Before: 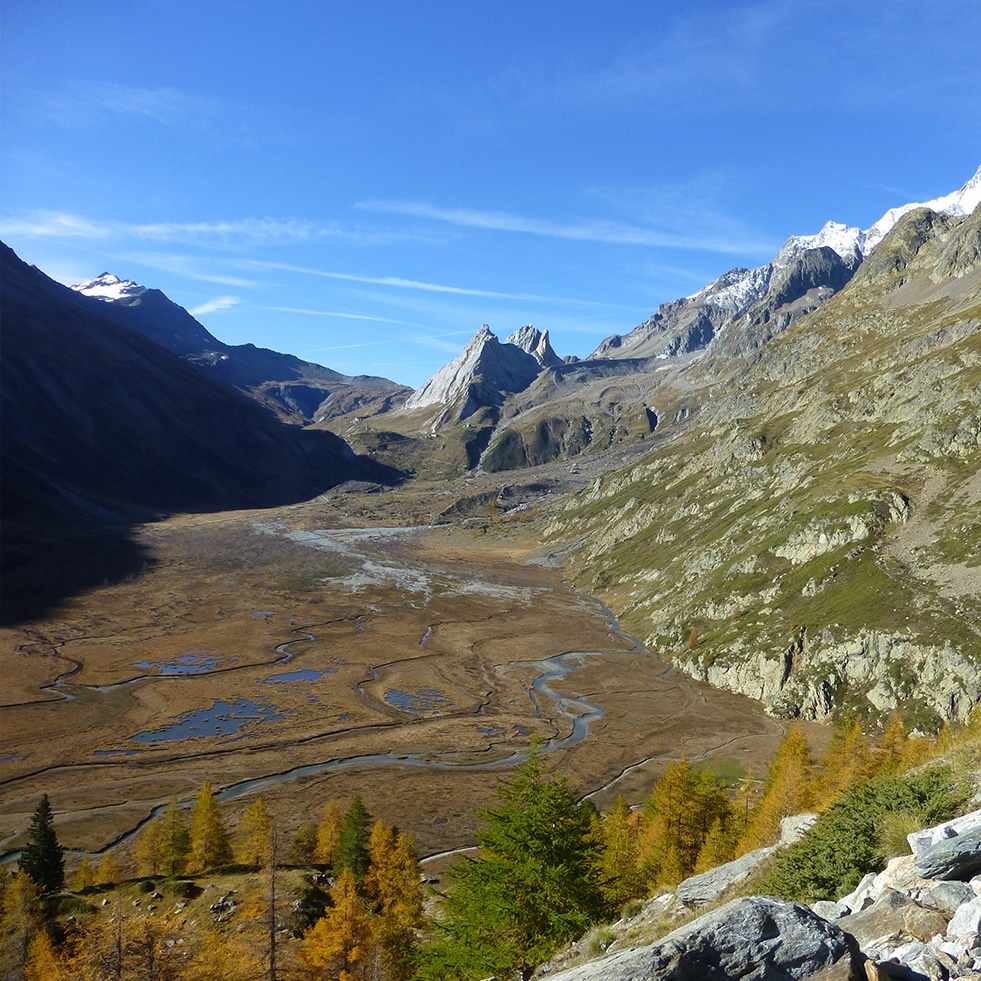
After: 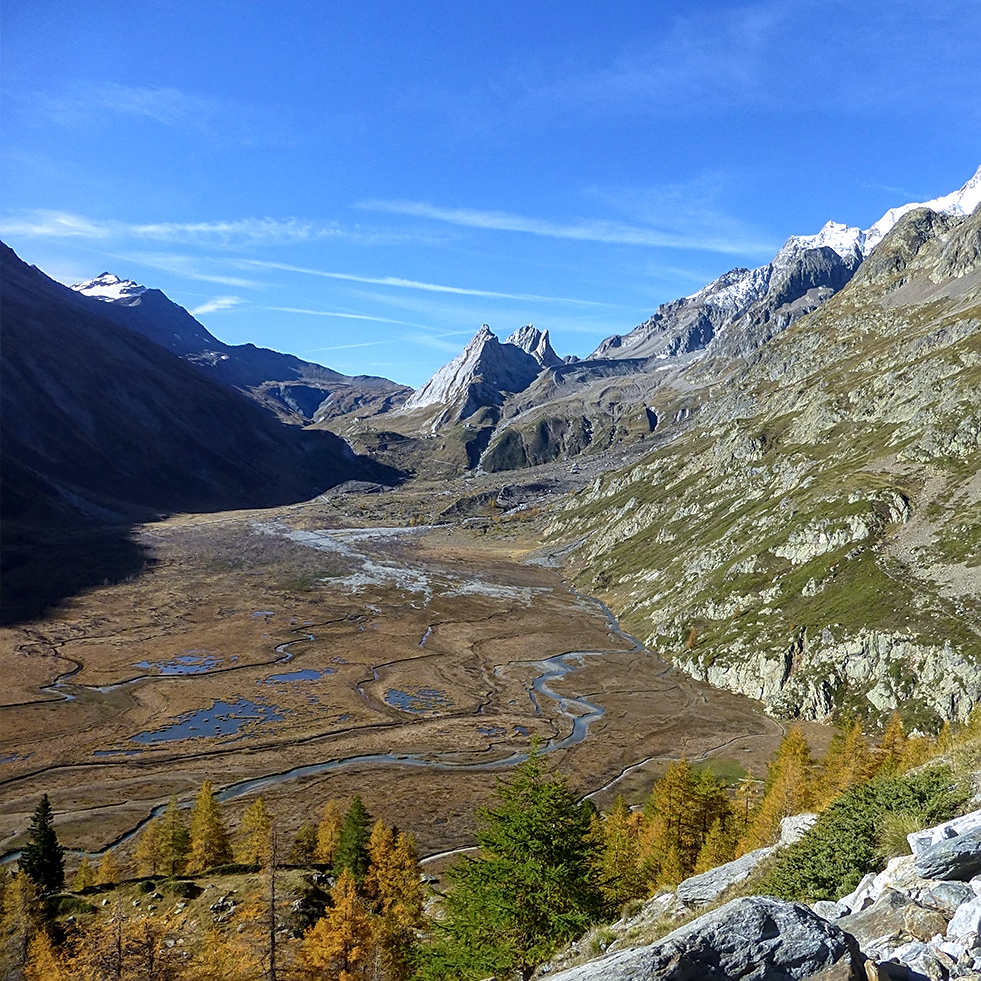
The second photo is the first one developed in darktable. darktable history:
sharpen: on, module defaults
color calibration: illuminant as shot in camera, x 0.358, y 0.373, temperature 4628.91 K
shadows and highlights: shadows 37.27, highlights -28.18, soften with gaussian
local contrast: detail 130%
